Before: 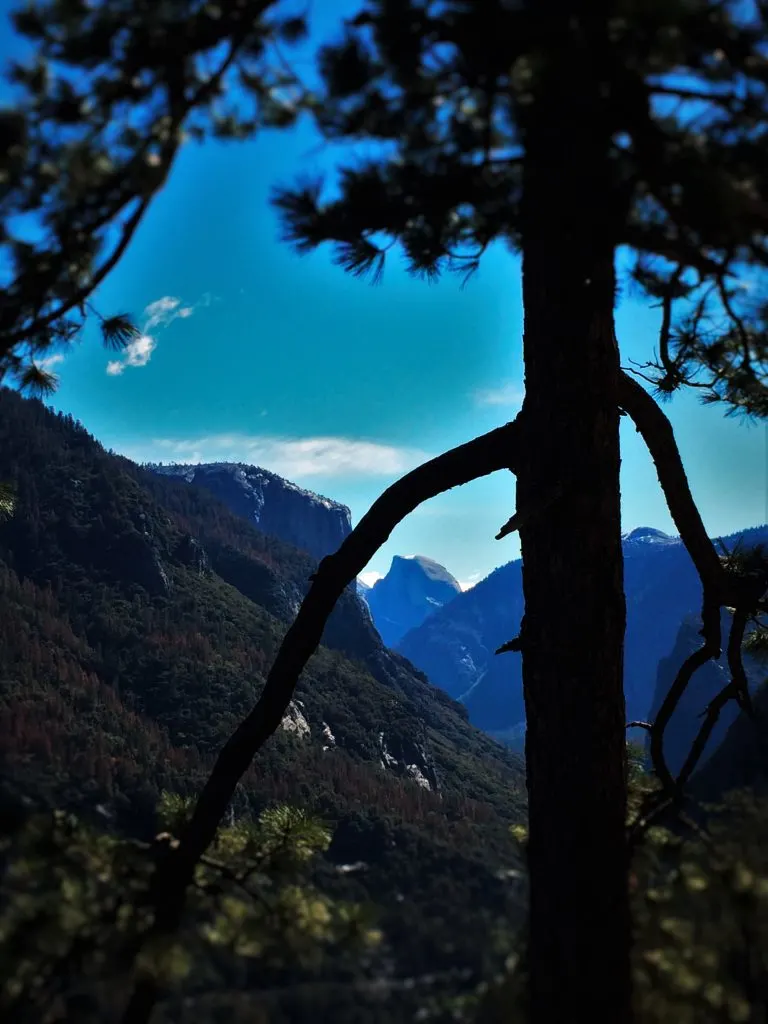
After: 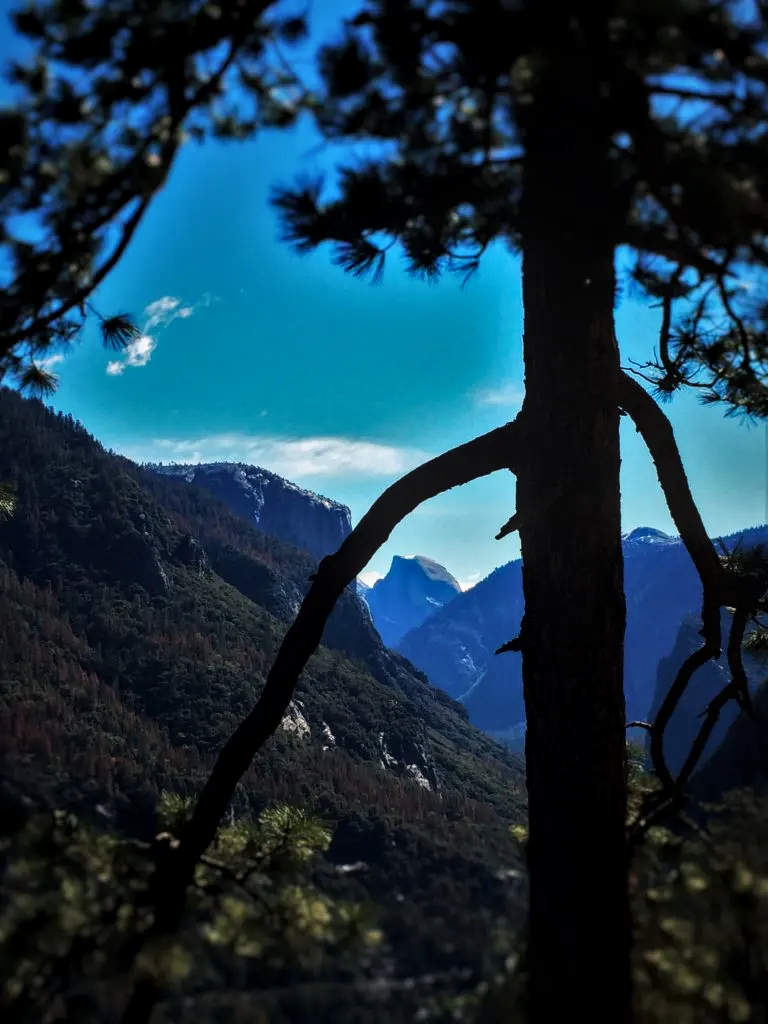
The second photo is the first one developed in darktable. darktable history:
shadows and highlights: shadows -0.708, highlights 40.36
local contrast: on, module defaults
